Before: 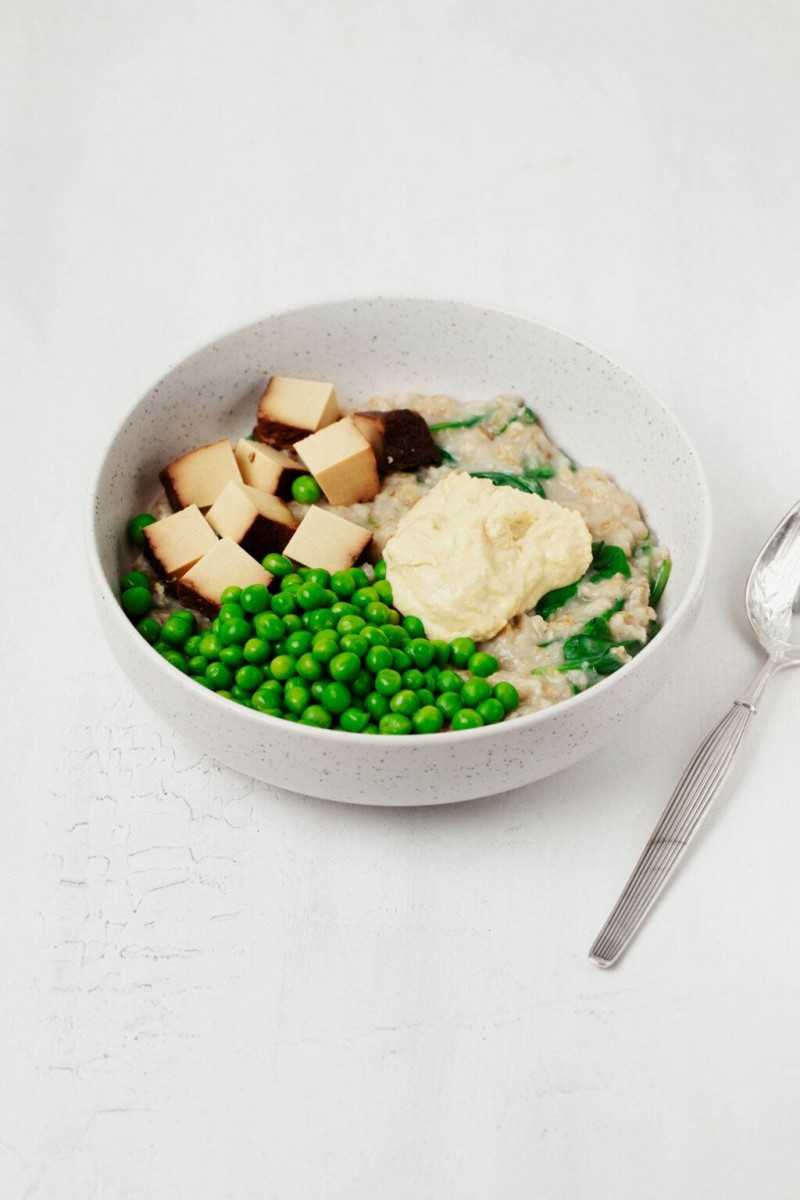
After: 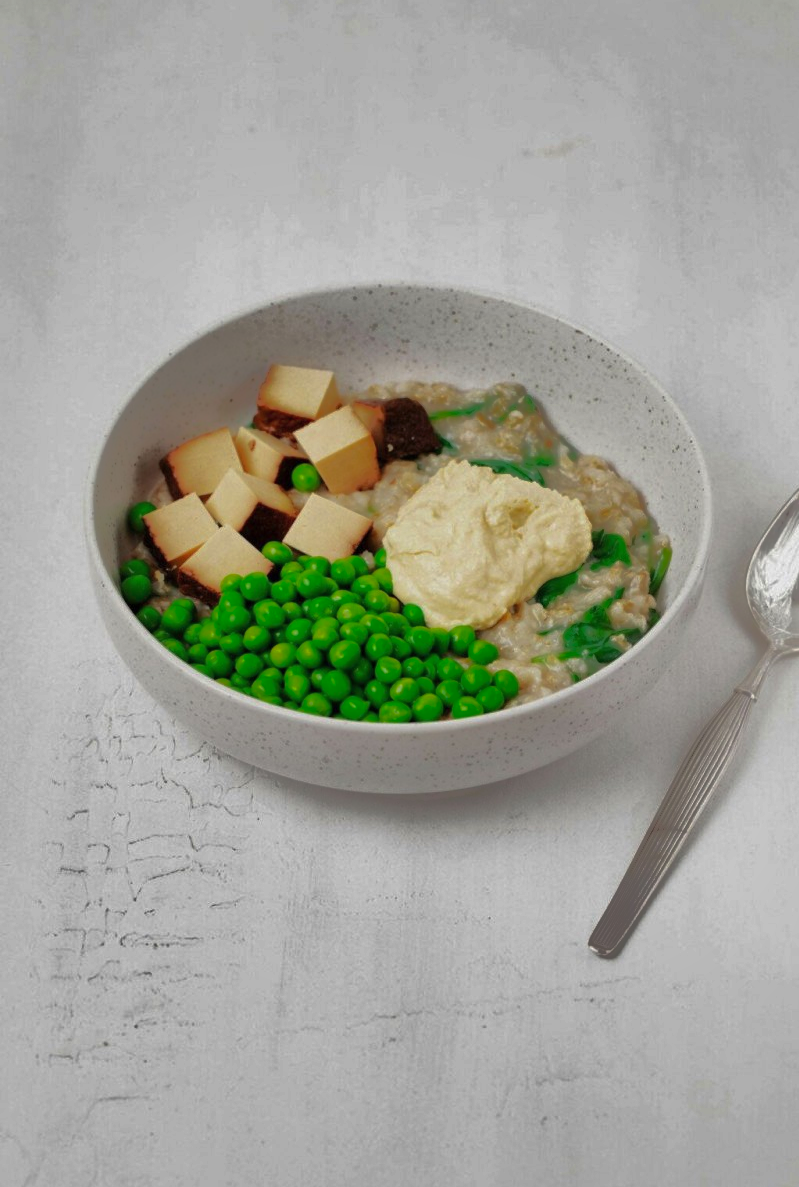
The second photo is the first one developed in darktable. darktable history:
shadows and highlights: shadows 38.43, highlights -74.54
crop: top 1.049%, right 0.001%
